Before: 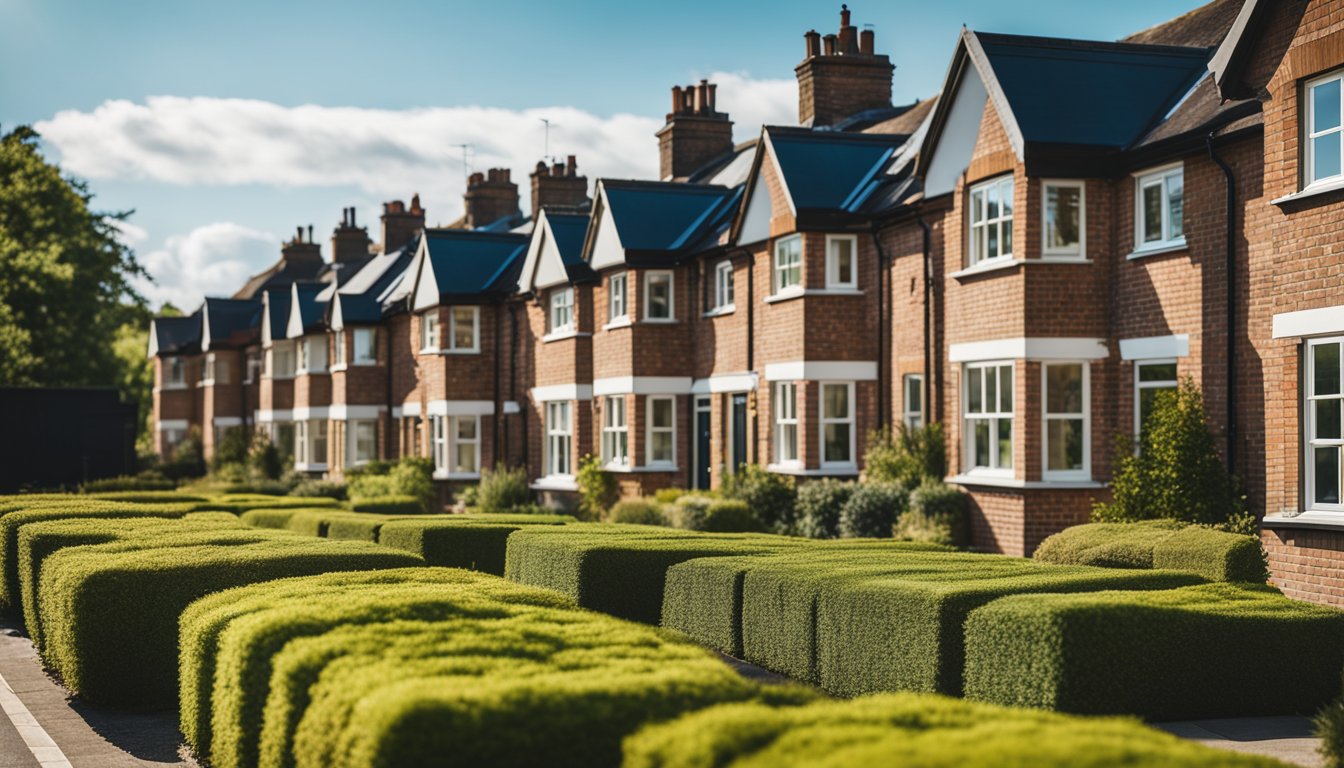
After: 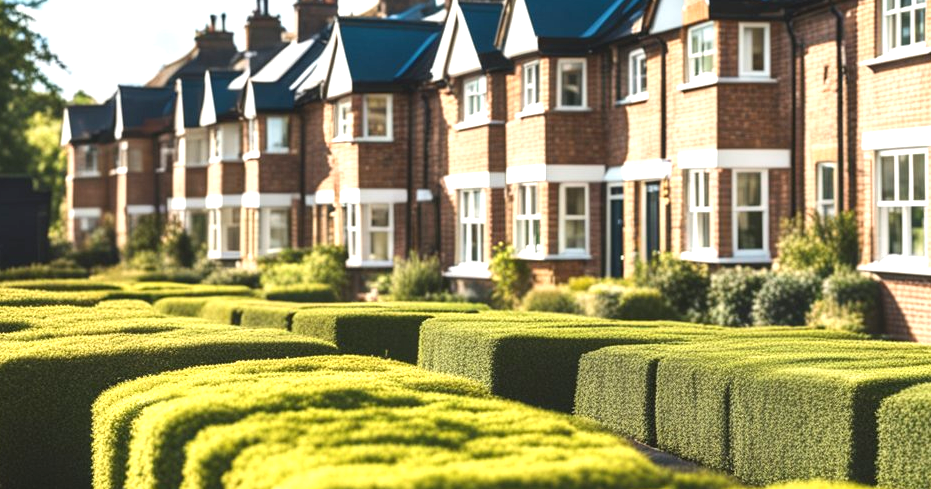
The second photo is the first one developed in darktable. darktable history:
crop: left 6.488%, top 27.668%, right 24.183%, bottom 8.656%
exposure: exposure 1 EV, compensate highlight preservation false
